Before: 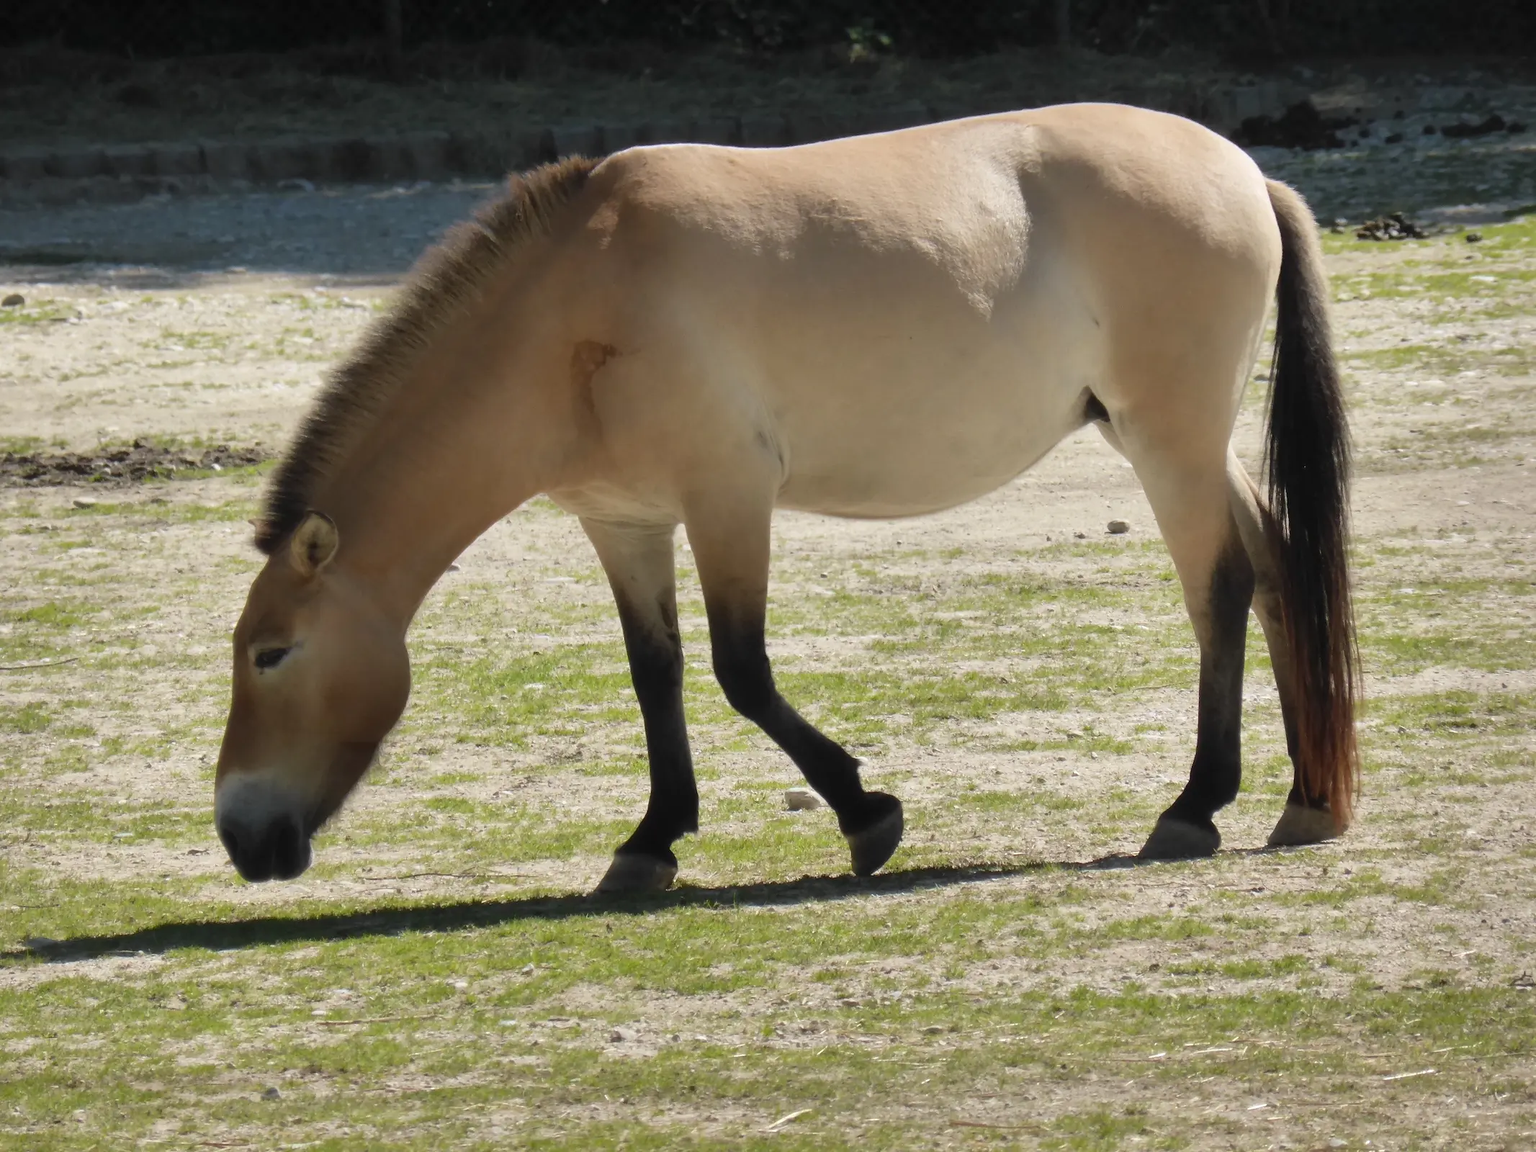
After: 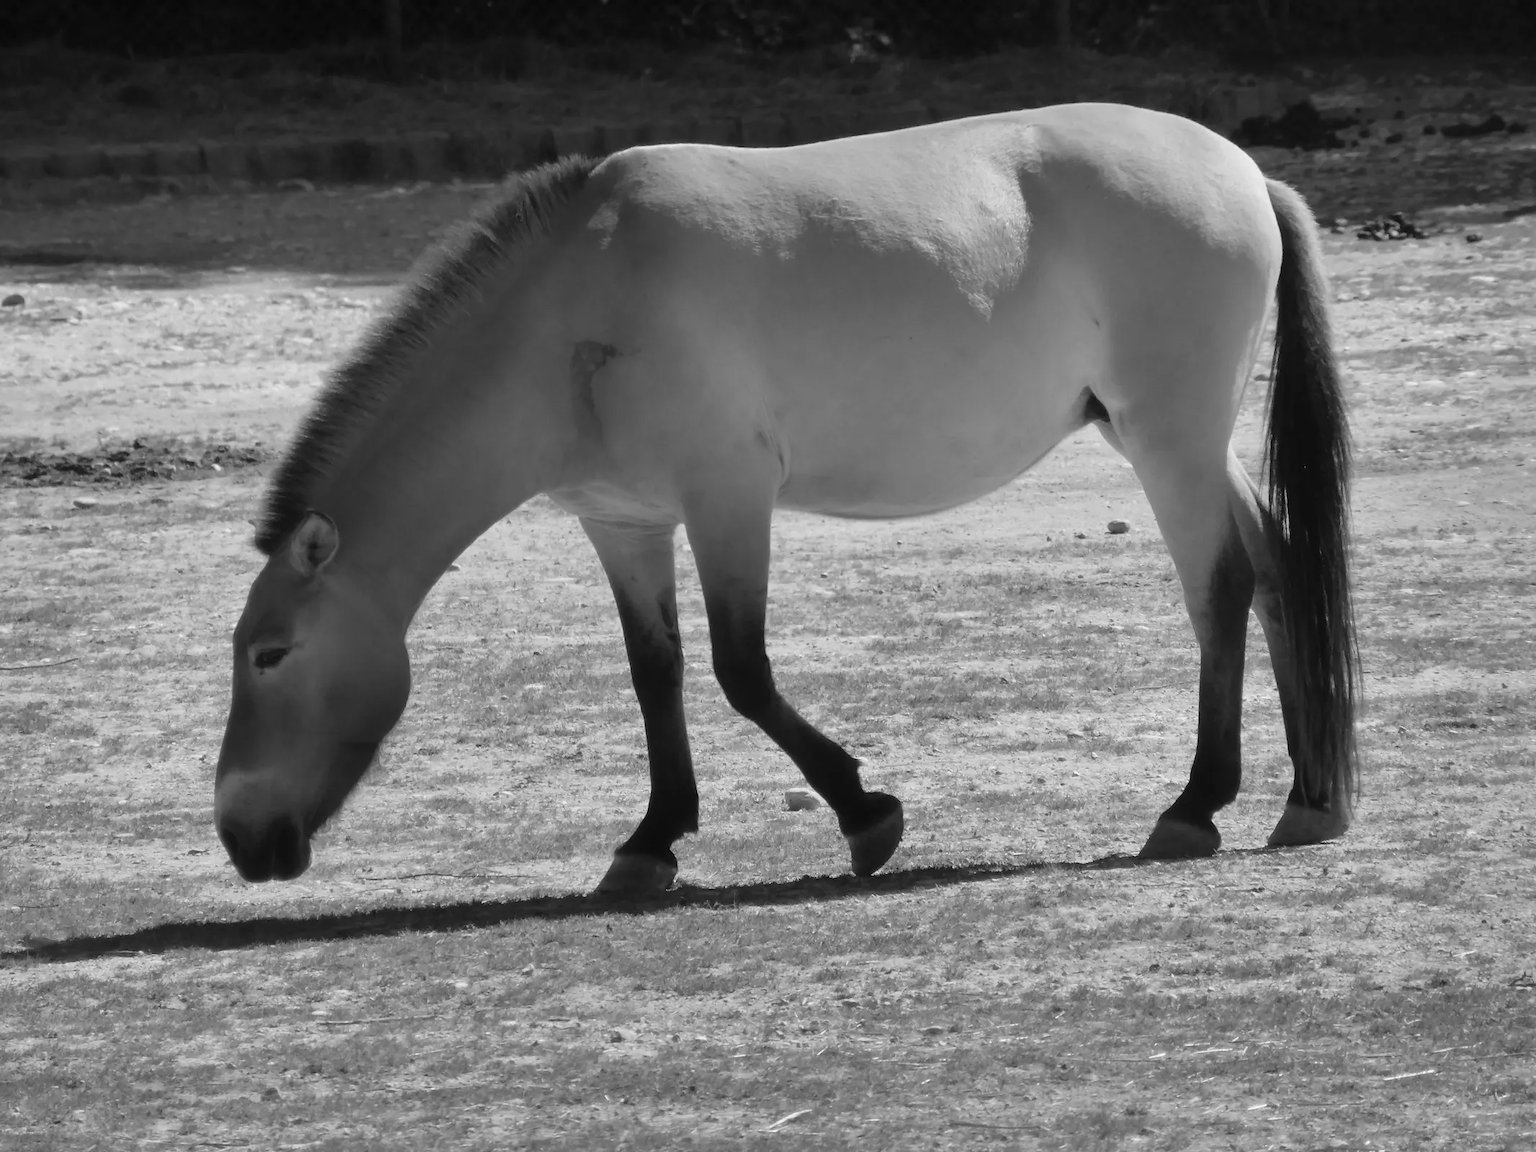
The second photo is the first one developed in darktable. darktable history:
color calibration: output gray [0.22, 0.42, 0.37, 0], x 0.342, y 0.356, temperature 5133.29 K
